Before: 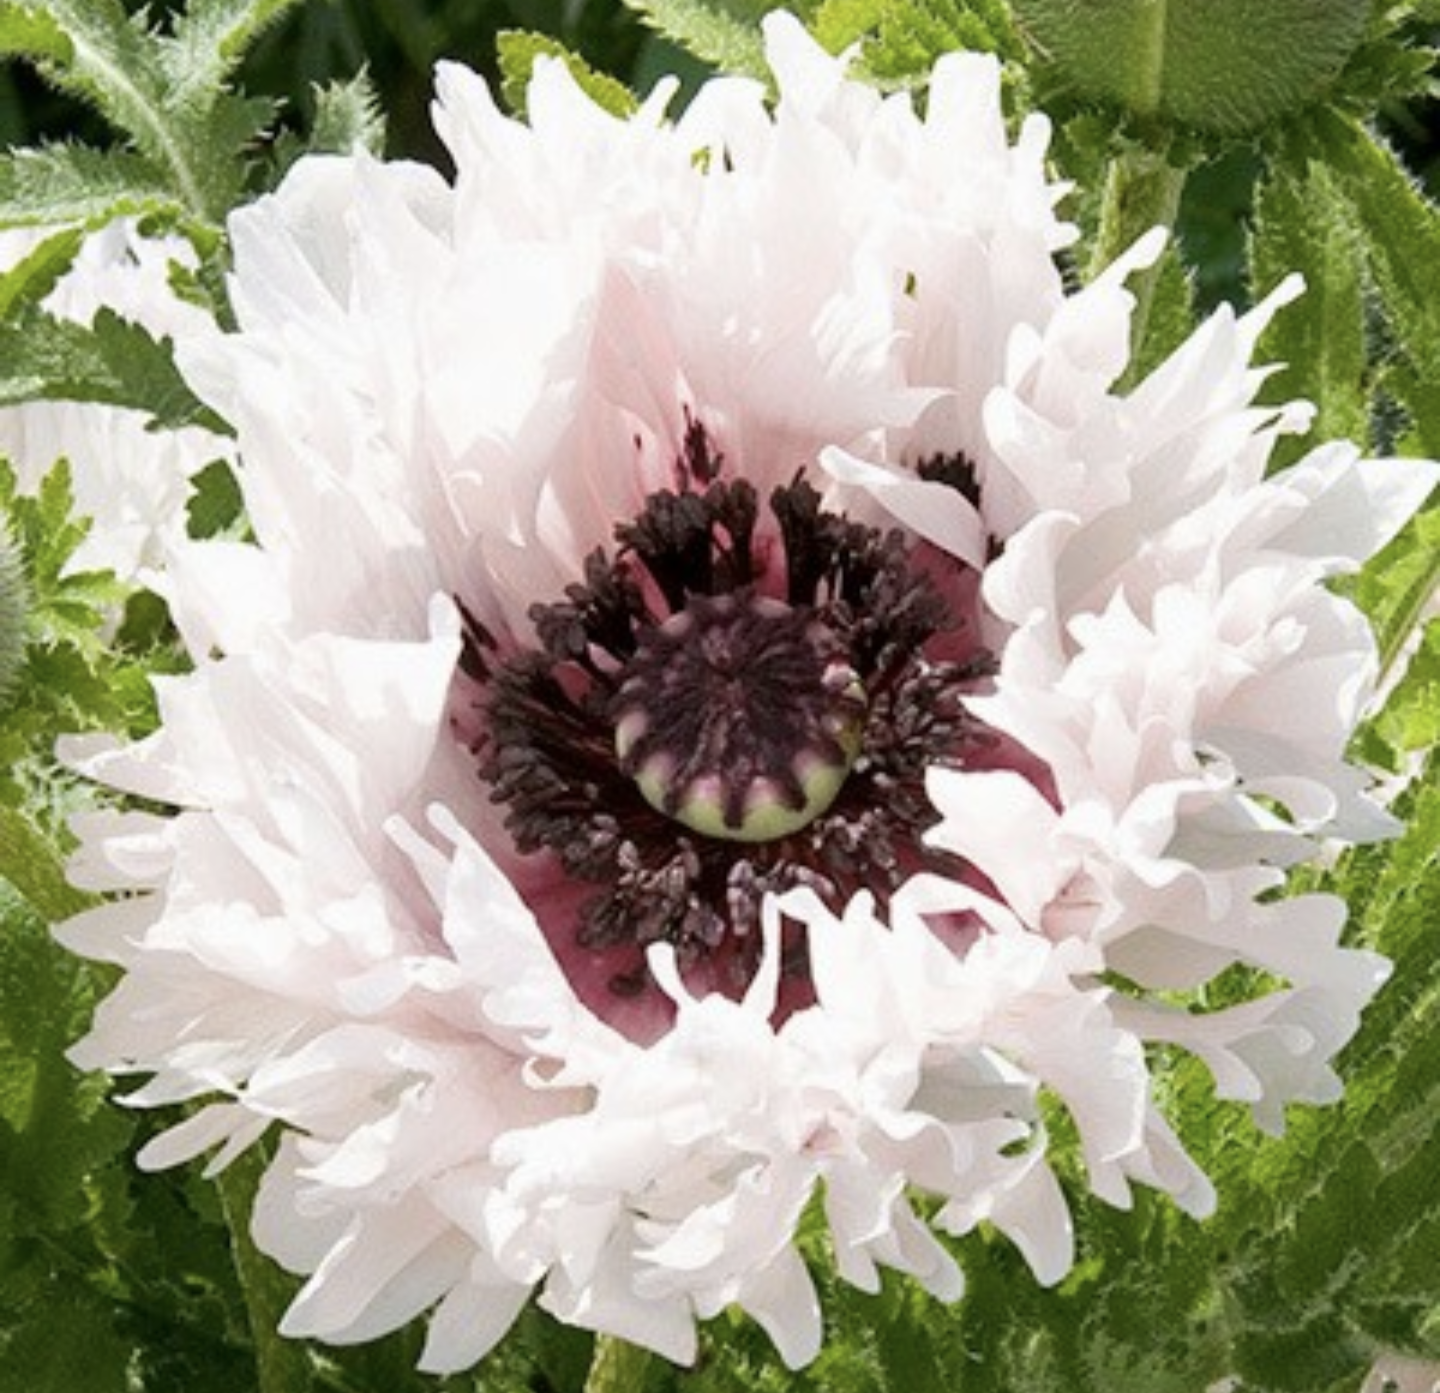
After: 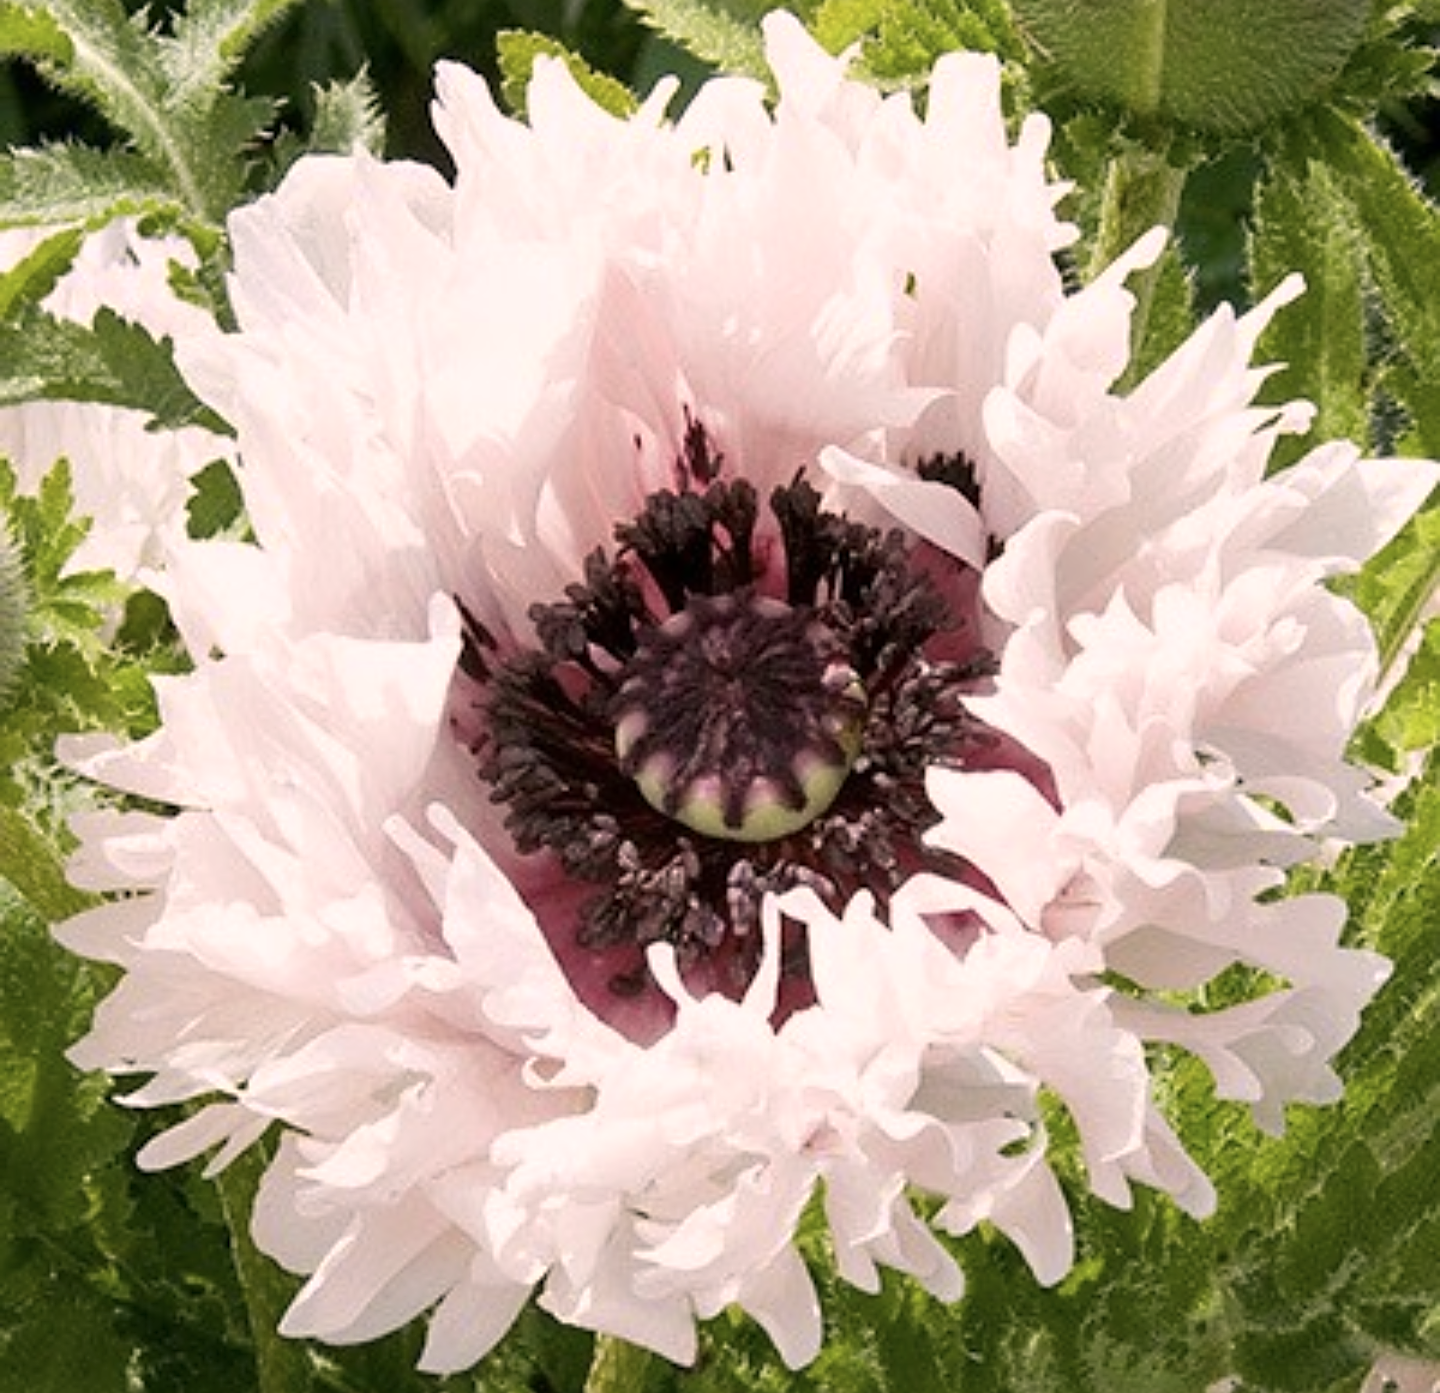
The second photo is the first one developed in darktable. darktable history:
sharpen: on, module defaults
color correction: highlights a* 7.34, highlights b* 4.37
